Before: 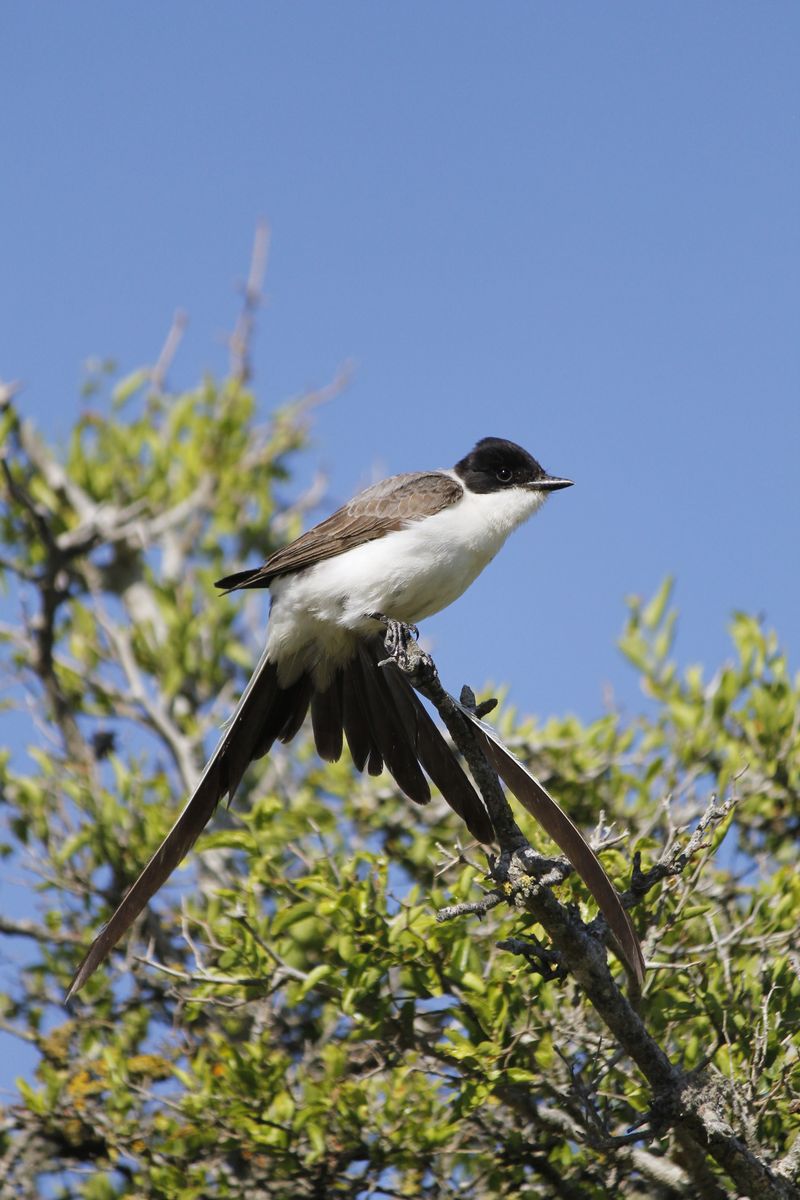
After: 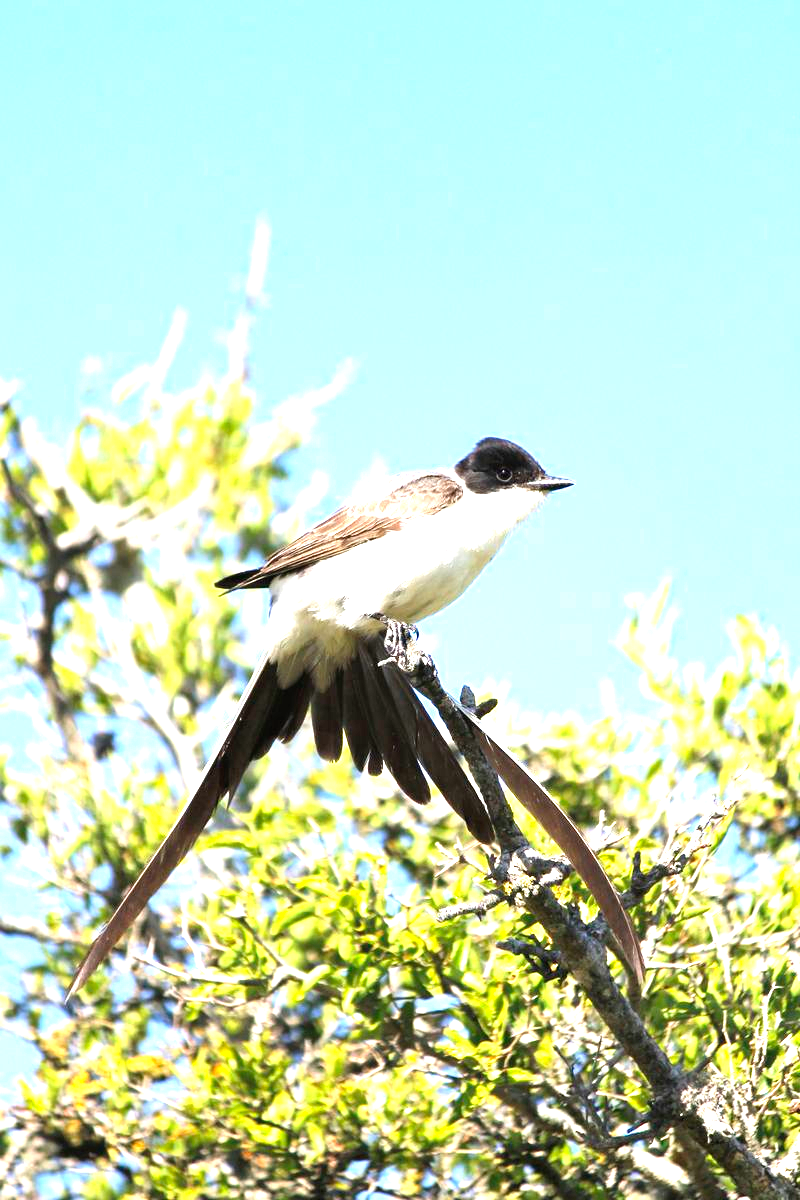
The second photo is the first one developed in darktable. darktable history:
exposure: black level correction 0, exposure 1.998 EV, compensate exposure bias true, compensate highlight preservation false
